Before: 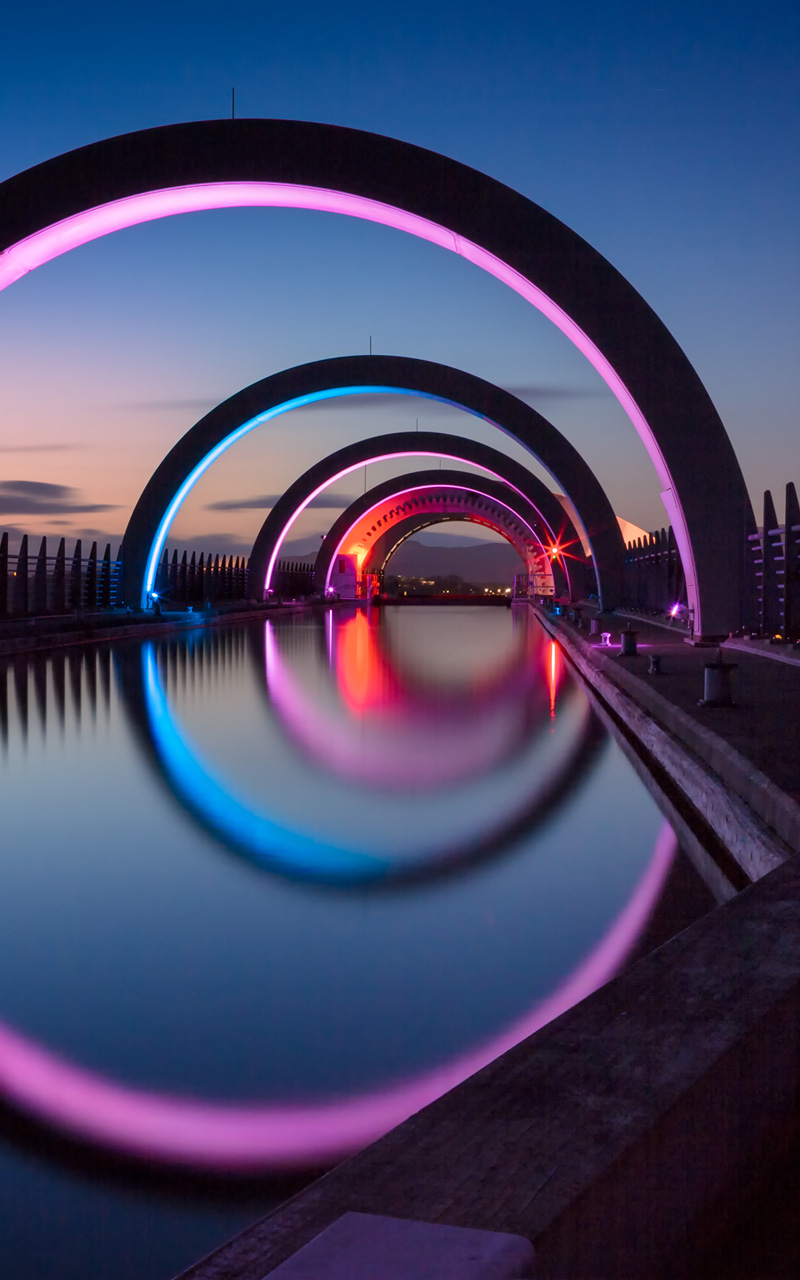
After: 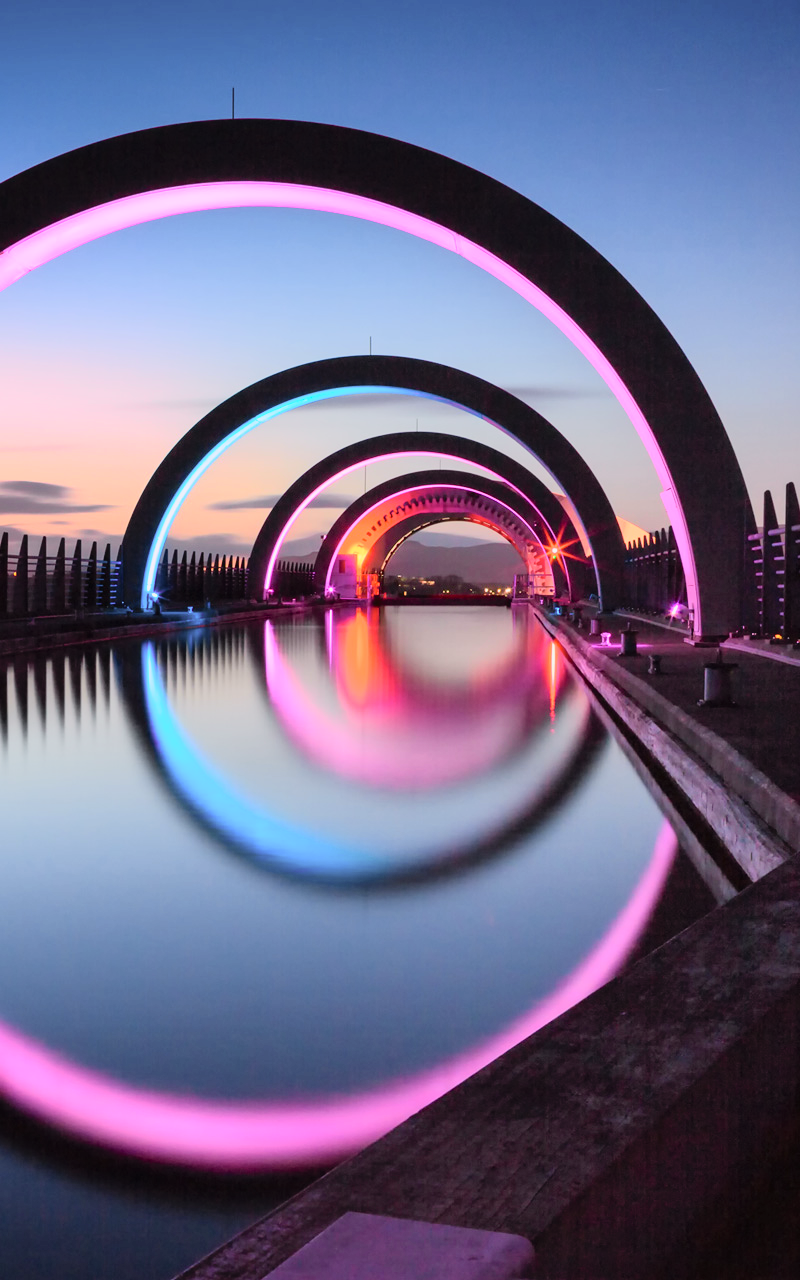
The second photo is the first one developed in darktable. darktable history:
contrast brightness saturation: contrast 0.14, brightness 0.214
tone curve: curves: ch0 [(0, 0.005) (0.103, 0.081) (0.196, 0.197) (0.391, 0.469) (0.491, 0.585) (0.638, 0.751) (0.822, 0.886) (0.997, 0.959)]; ch1 [(0, 0) (0.172, 0.123) (0.324, 0.253) (0.396, 0.388) (0.474, 0.479) (0.499, 0.498) (0.529, 0.528) (0.579, 0.614) (0.633, 0.677) (0.812, 0.856) (1, 1)]; ch2 [(0, 0) (0.411, 0.424) (0.459, 0.478) (0.5, 0.501) (0.517, 0.526) (0.553, 0.583) (0.609, 0.646) (0.708, 0.768) (0.839, 0.916) (1, 1)], color space Lab, independent channels, preserve colors none
